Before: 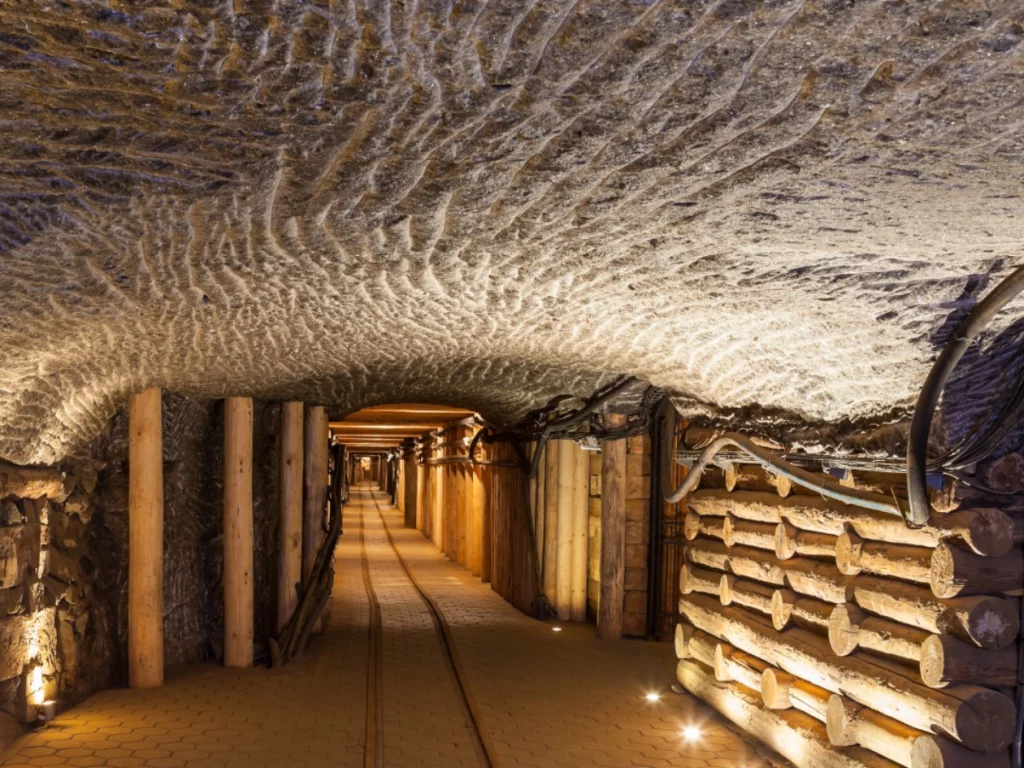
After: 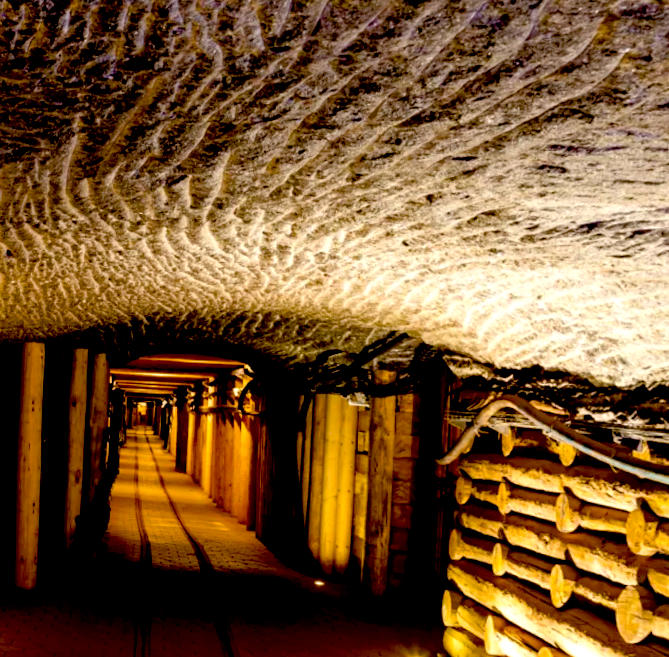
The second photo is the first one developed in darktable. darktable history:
rotate and perspective: rotation 1.69°, lens shift (vertical) -0.023, lens shift (horizontal) -0.291, crop left 0.025, crop right 0.988, crop top 0.092, crop bottom 0.842
crop and rotate: left 14.292%, right 19.041%
exposure: black level correction 0.056, exposure -0.039 EV, compensate highlight preservation false
color balance rgb: perceptual saturation grading › global saturation 36%, perceptual brilliance grading › global brilliance 10%, global vibrance 20%
